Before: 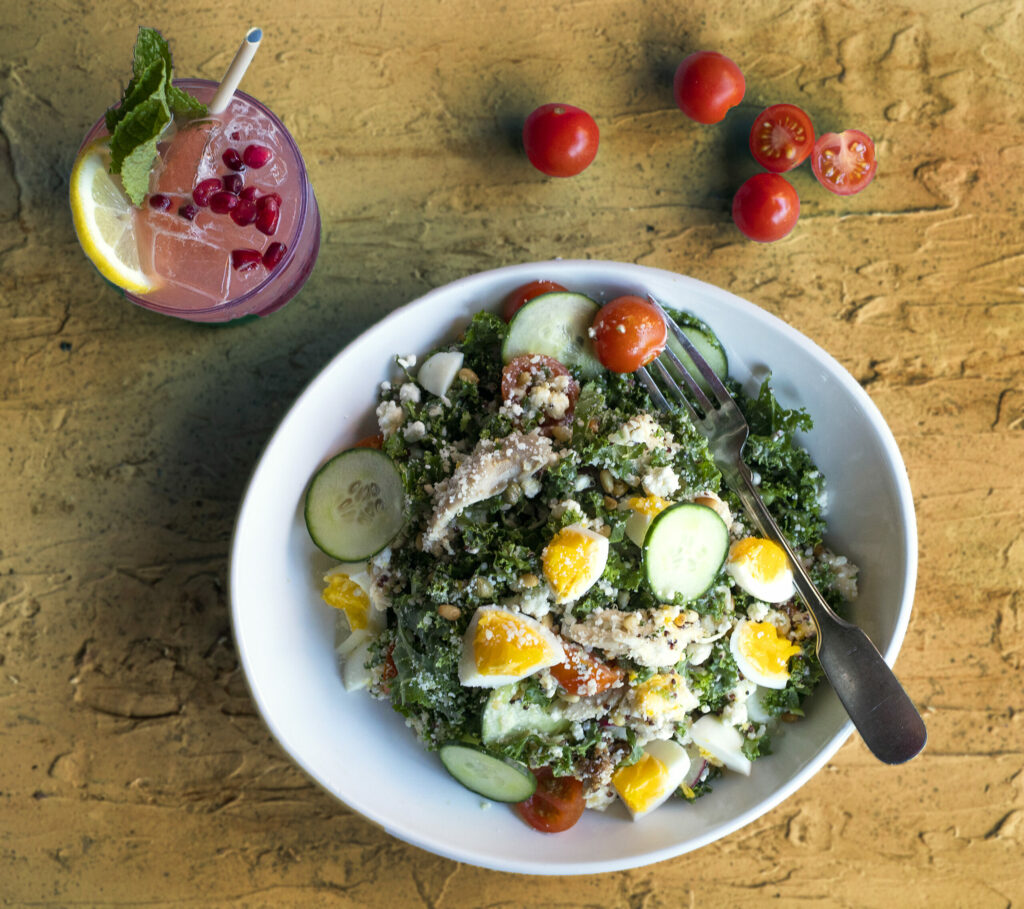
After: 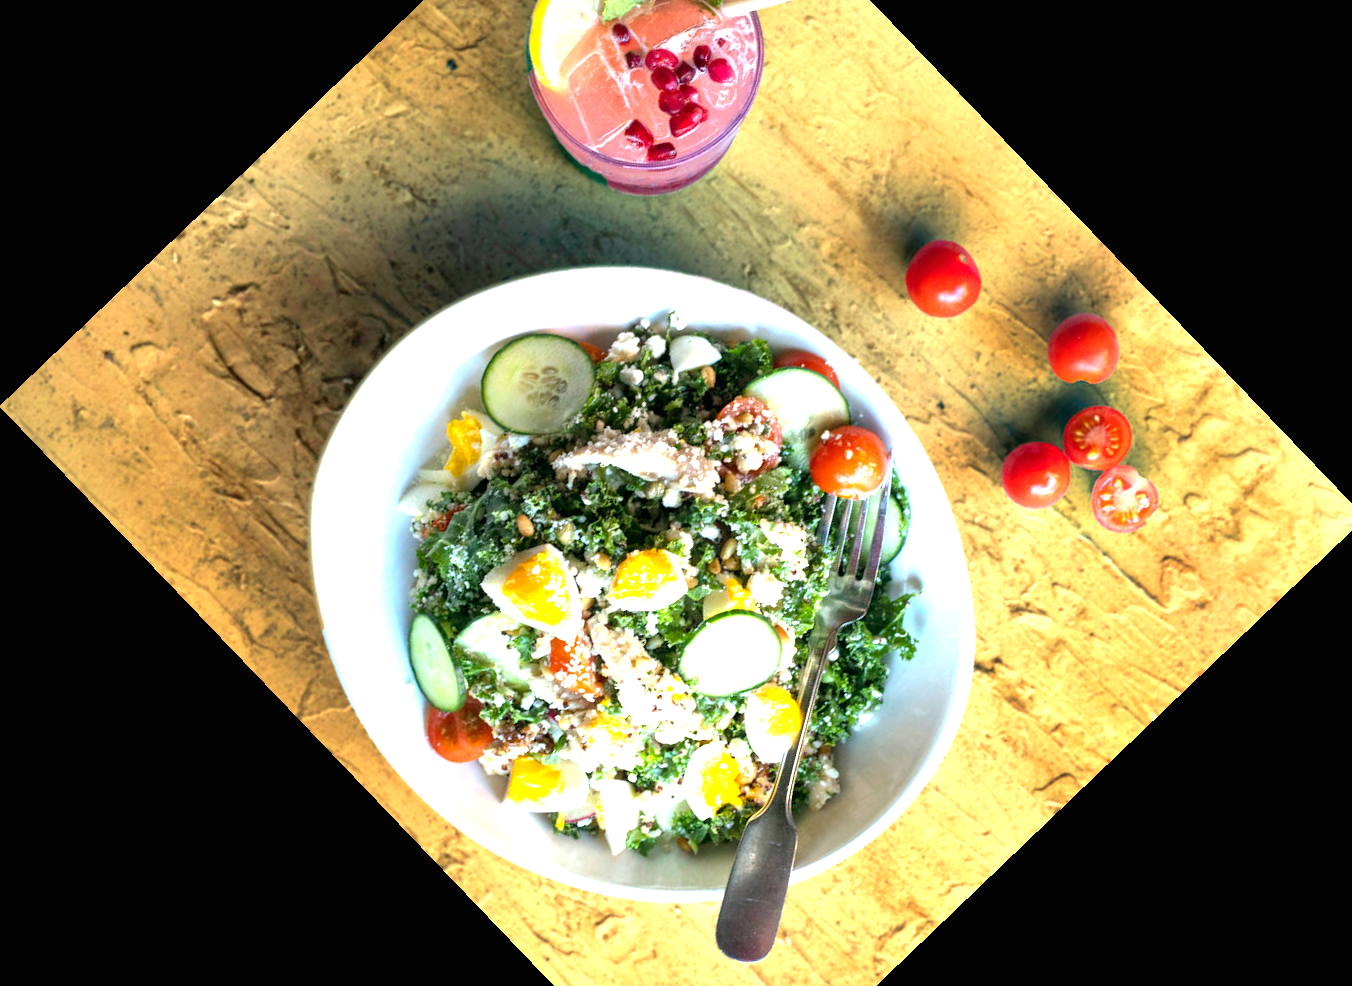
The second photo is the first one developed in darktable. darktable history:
exposure: black level correction 0, exposure 0.7 EV, compensate exposure bias true, compensate highlight preservation false
crop and rotate: angle -46.26°, top 16.234%, right 0.912%, bottom 11.704%
